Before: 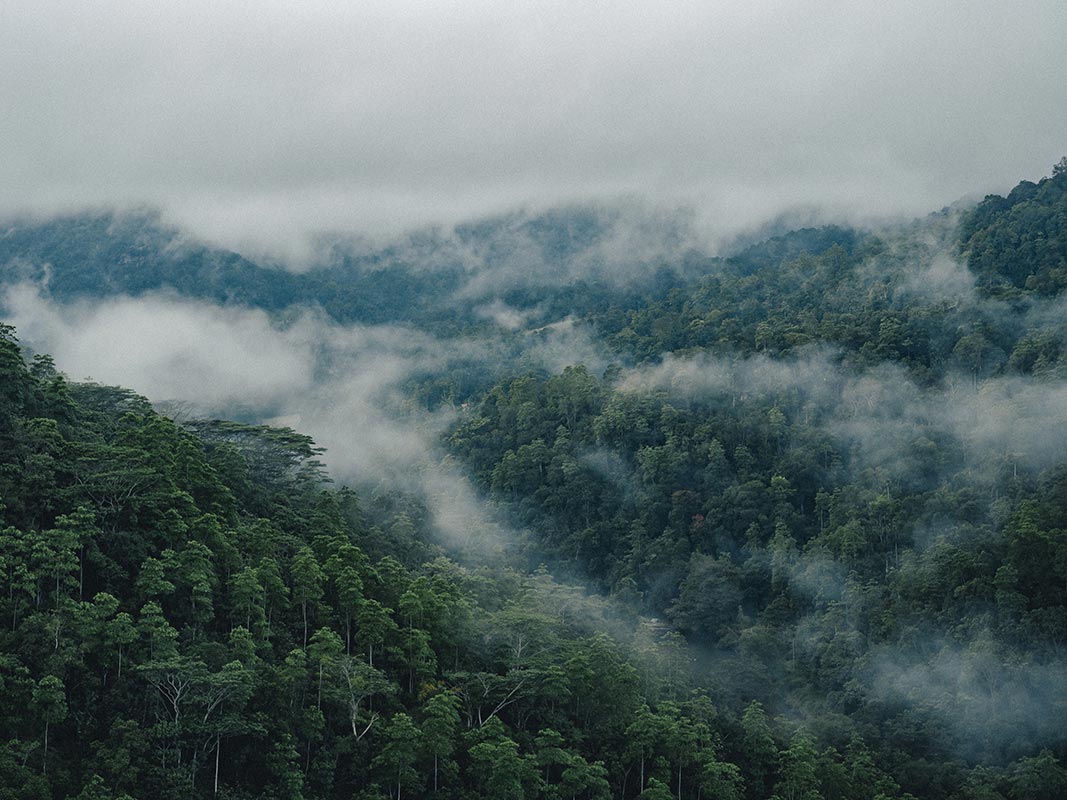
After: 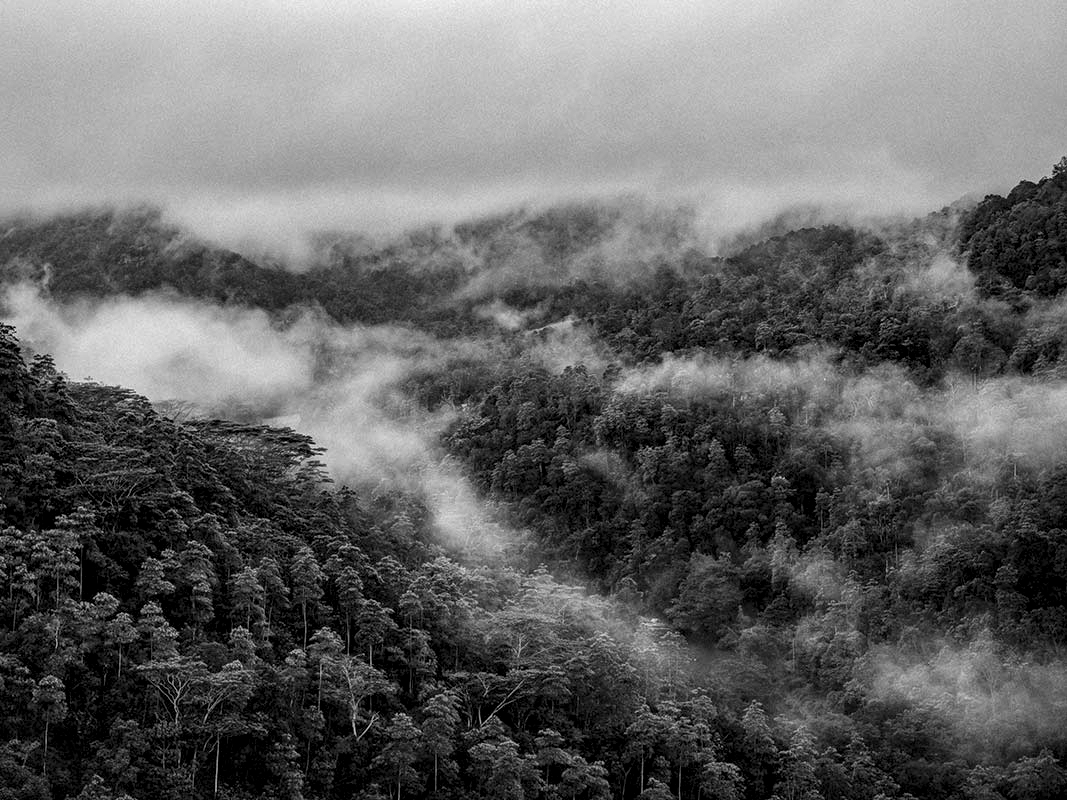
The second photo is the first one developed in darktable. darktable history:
local contrast: detail 203%
monochrome: a -92.57, b 58.91
